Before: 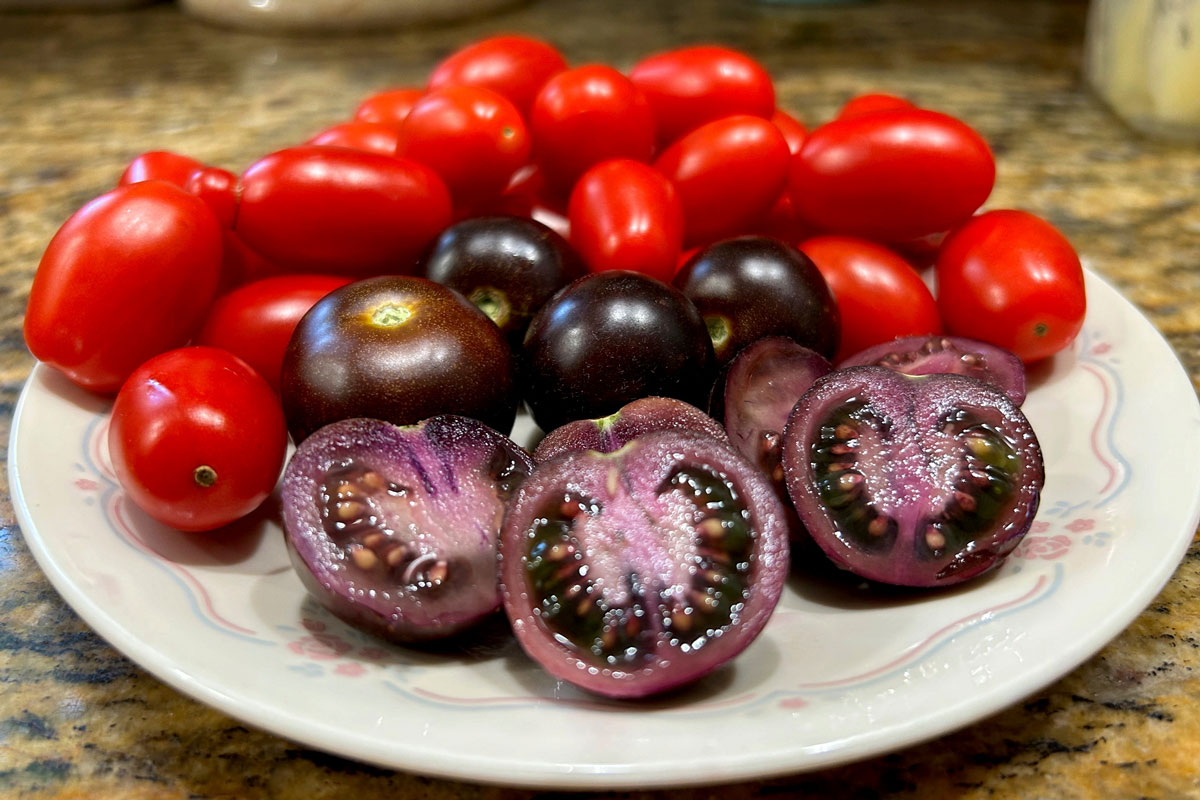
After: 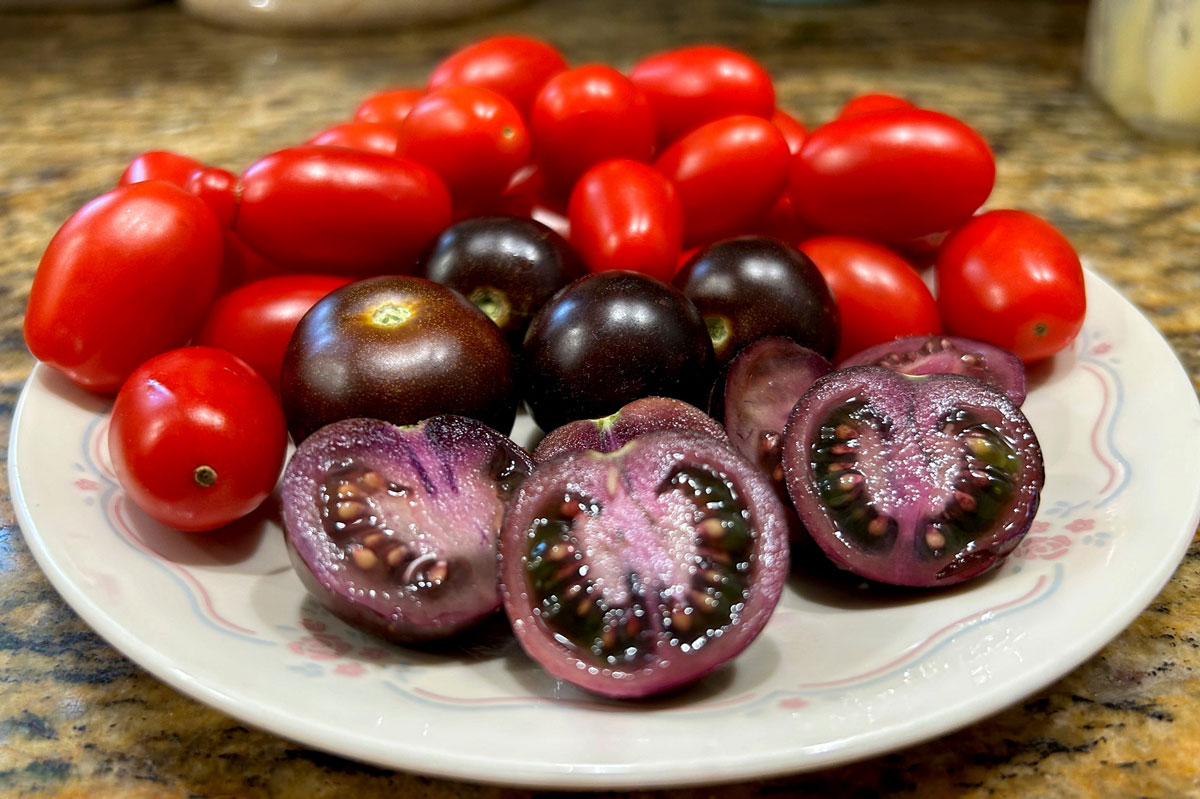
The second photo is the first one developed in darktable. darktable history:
crop and rotate: top 0.016%, bottom 0.016%
